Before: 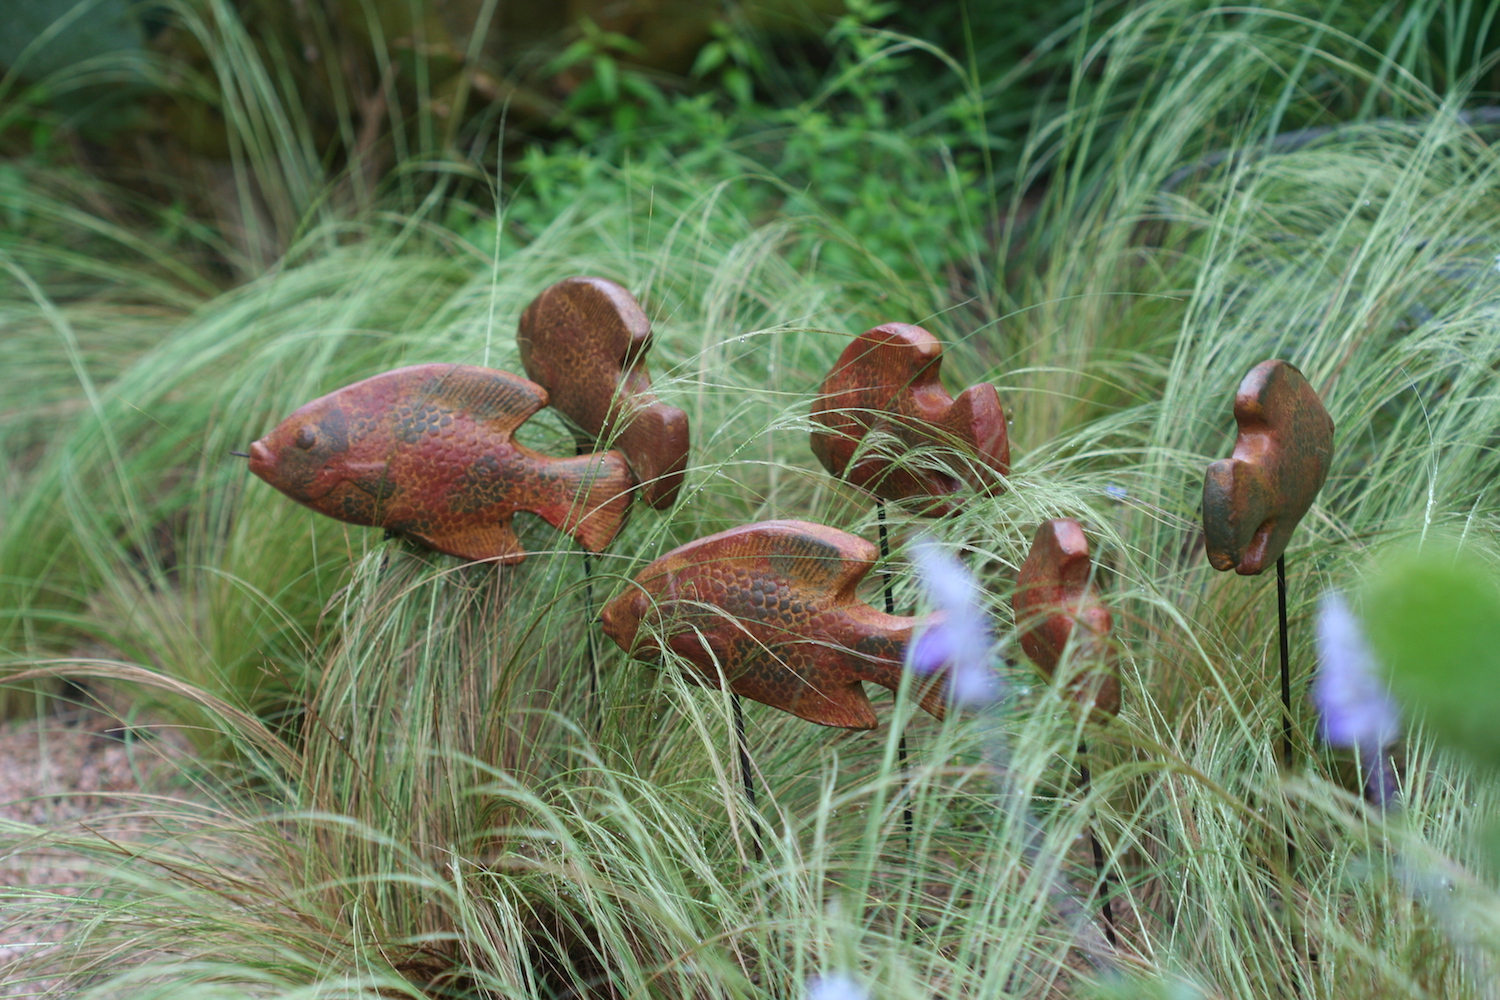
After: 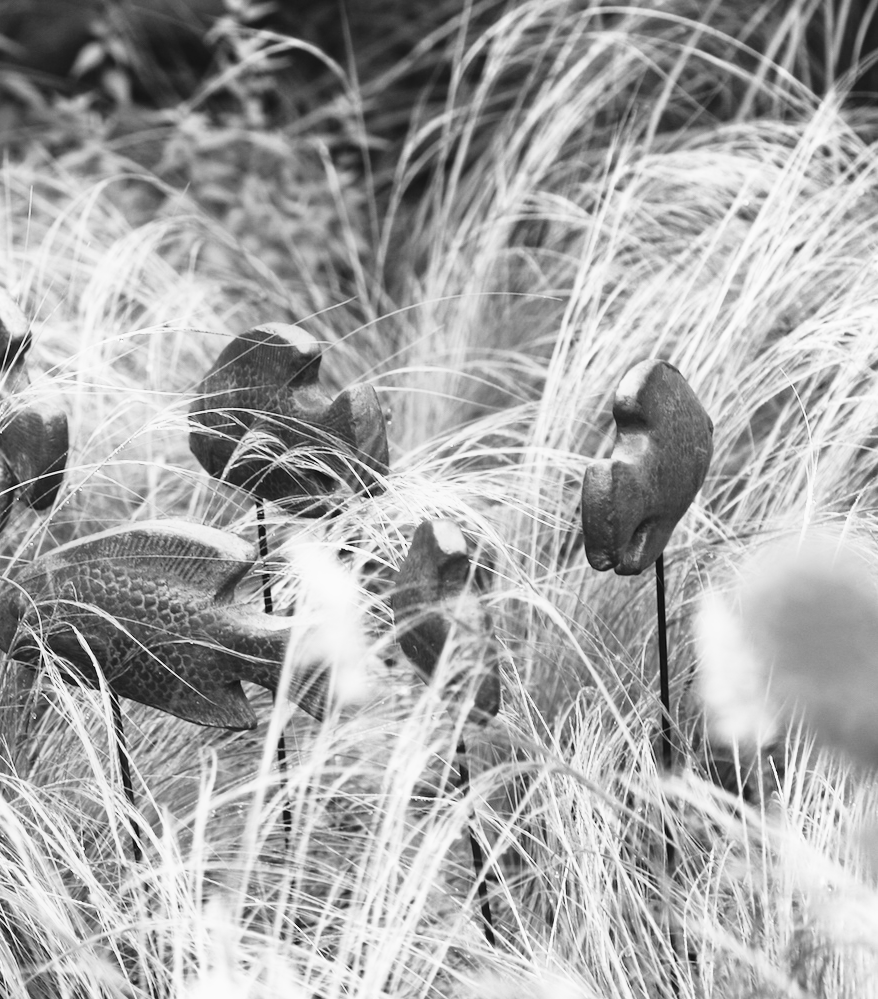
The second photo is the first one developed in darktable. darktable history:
color correction: highlights a* 5.59, highlights b* 5.24, saturation 0.68
crop: left 41.402%
base curve: curves: ch0 [(0, 0) (0.026, 0.03) (0.109, 0.232) (0.351, 0.748) (0.669, 0.968) (1, 1)], preserve colors none
color balance rgb: shadows lift › chroma 1%, shadows lift › hue 217.2°, power › hue 310.8°, highlights gain › chroma 1%, highlights gain › hue 54°, global offset › luminance 0.5%, global offset › hue 171.6°, perceptual saturation grading › global saturation 14.09%, perceptual saturation grading › highlights -25%, perceptual saturation grading › shadows 30%, perceptual brilliance grading › highlights 13.42%, perceptual brilliance grading › mid-tones 8.05%, perceptual brilliance grading › shadows -17.45%, global vibrance 25%
monochrome: a -11.7, b 1.62, size 0.5, highlights 0.38
